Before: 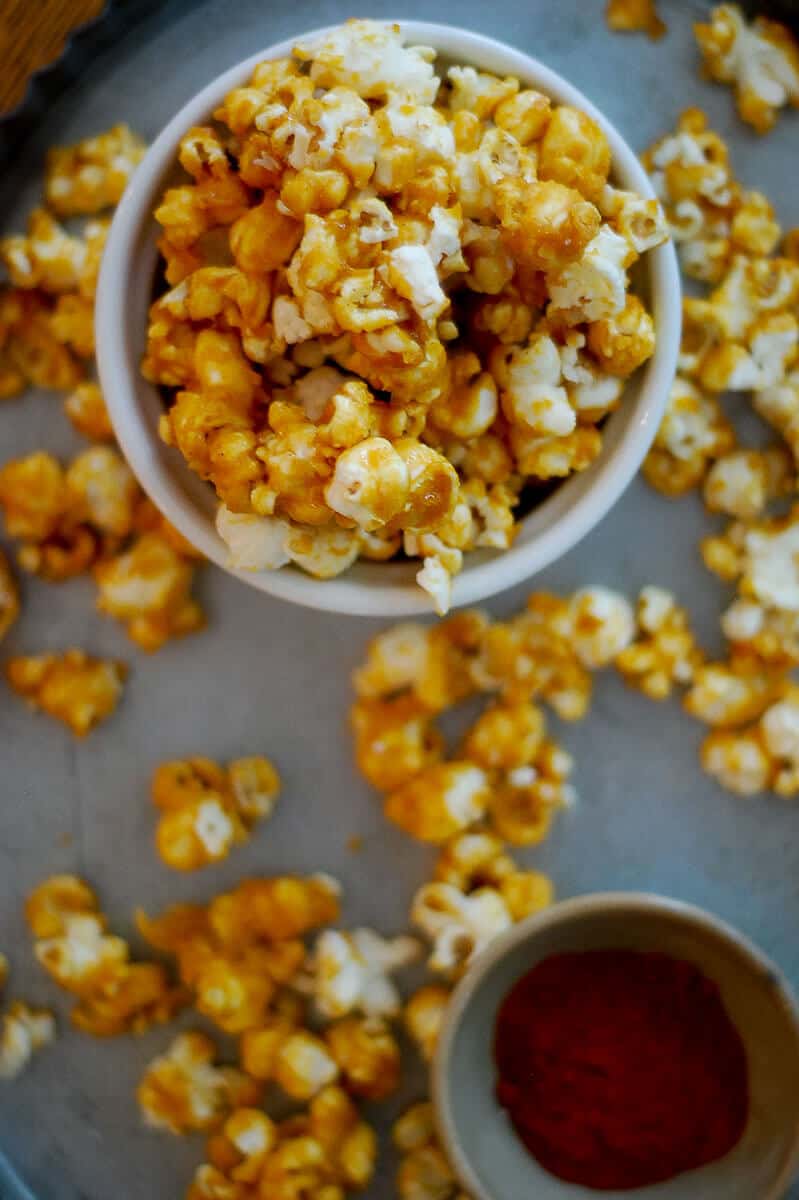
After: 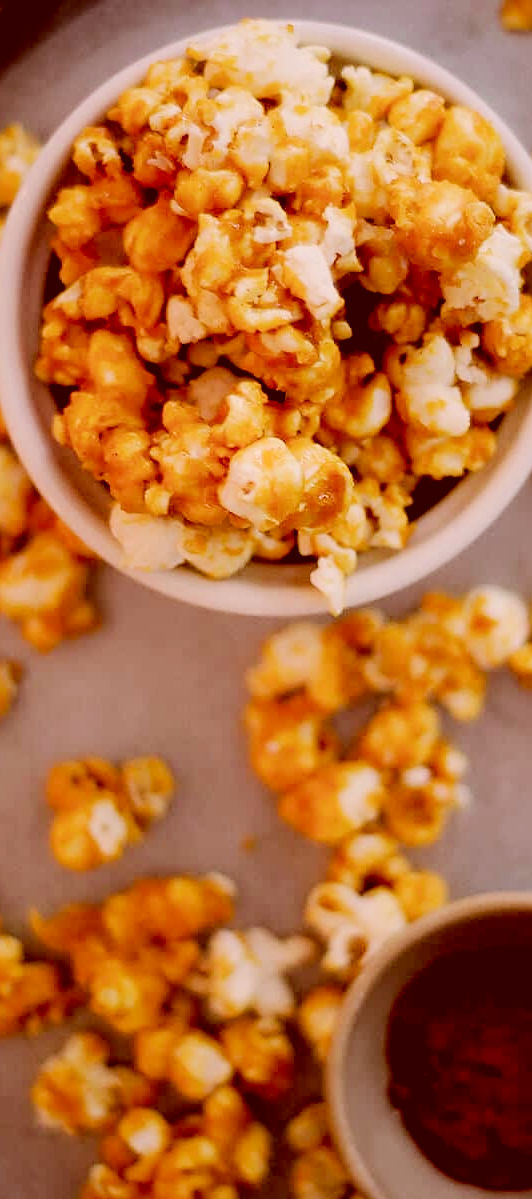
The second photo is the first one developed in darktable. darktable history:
levels: levels [0.073, 0.497, 0.972]
sharpen: amount 0.208
color correction: highlights a* 9.36, highlights b* 8.58, shadows a* 39.49, shadows b* 39.62, saturation 0.802
crop and rotate: left 13.342%, right 20.065%
tone equalizer: edges refinement/feathering 500, mask exposure compensation -1.57 EV, preserve details no
exposure: black level correction 0, exposure 0.499 EV, compensate highlight preservation false
filmic rgb: black relative exposure -8.43 EV, white relative exposure 4.66 EV, hardness 3.81
